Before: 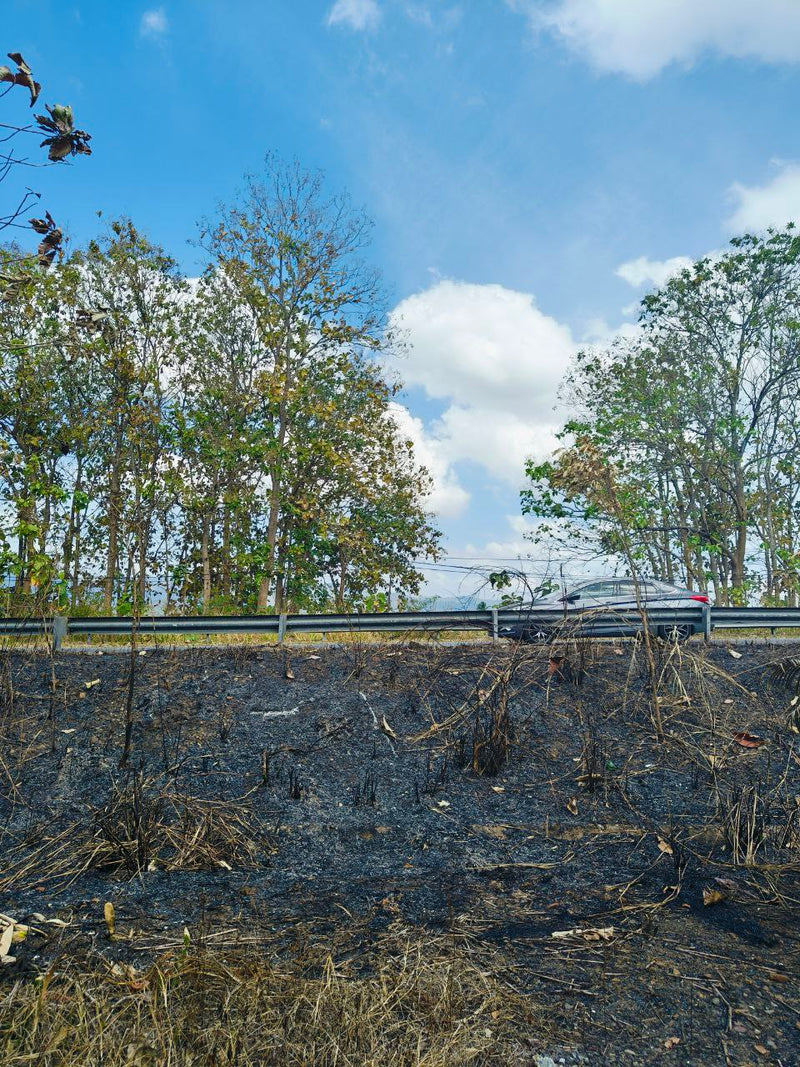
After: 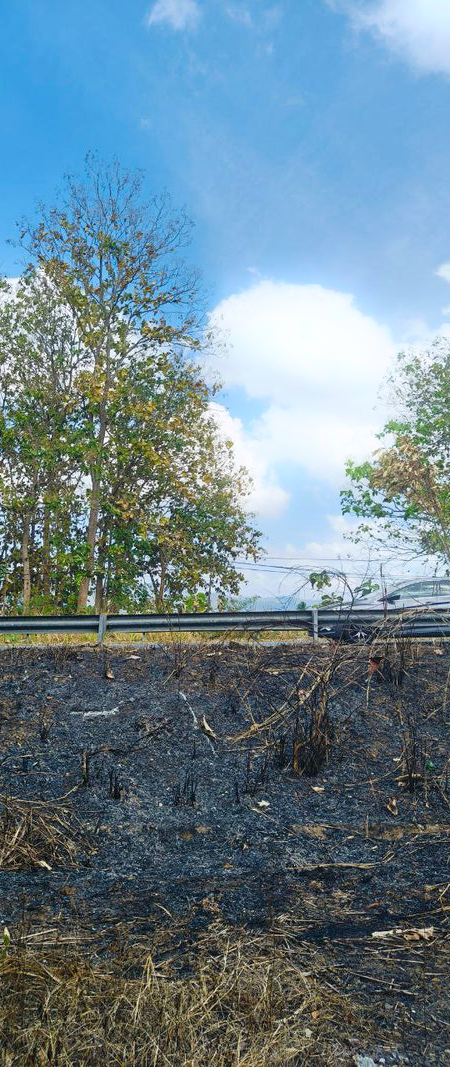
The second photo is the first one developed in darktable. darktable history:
white balance: red 1.004, blue 1.024
bloom: size 5%, threshold 95%, strength 15%
crop and rotate: left 22.516%, right 21.234%
